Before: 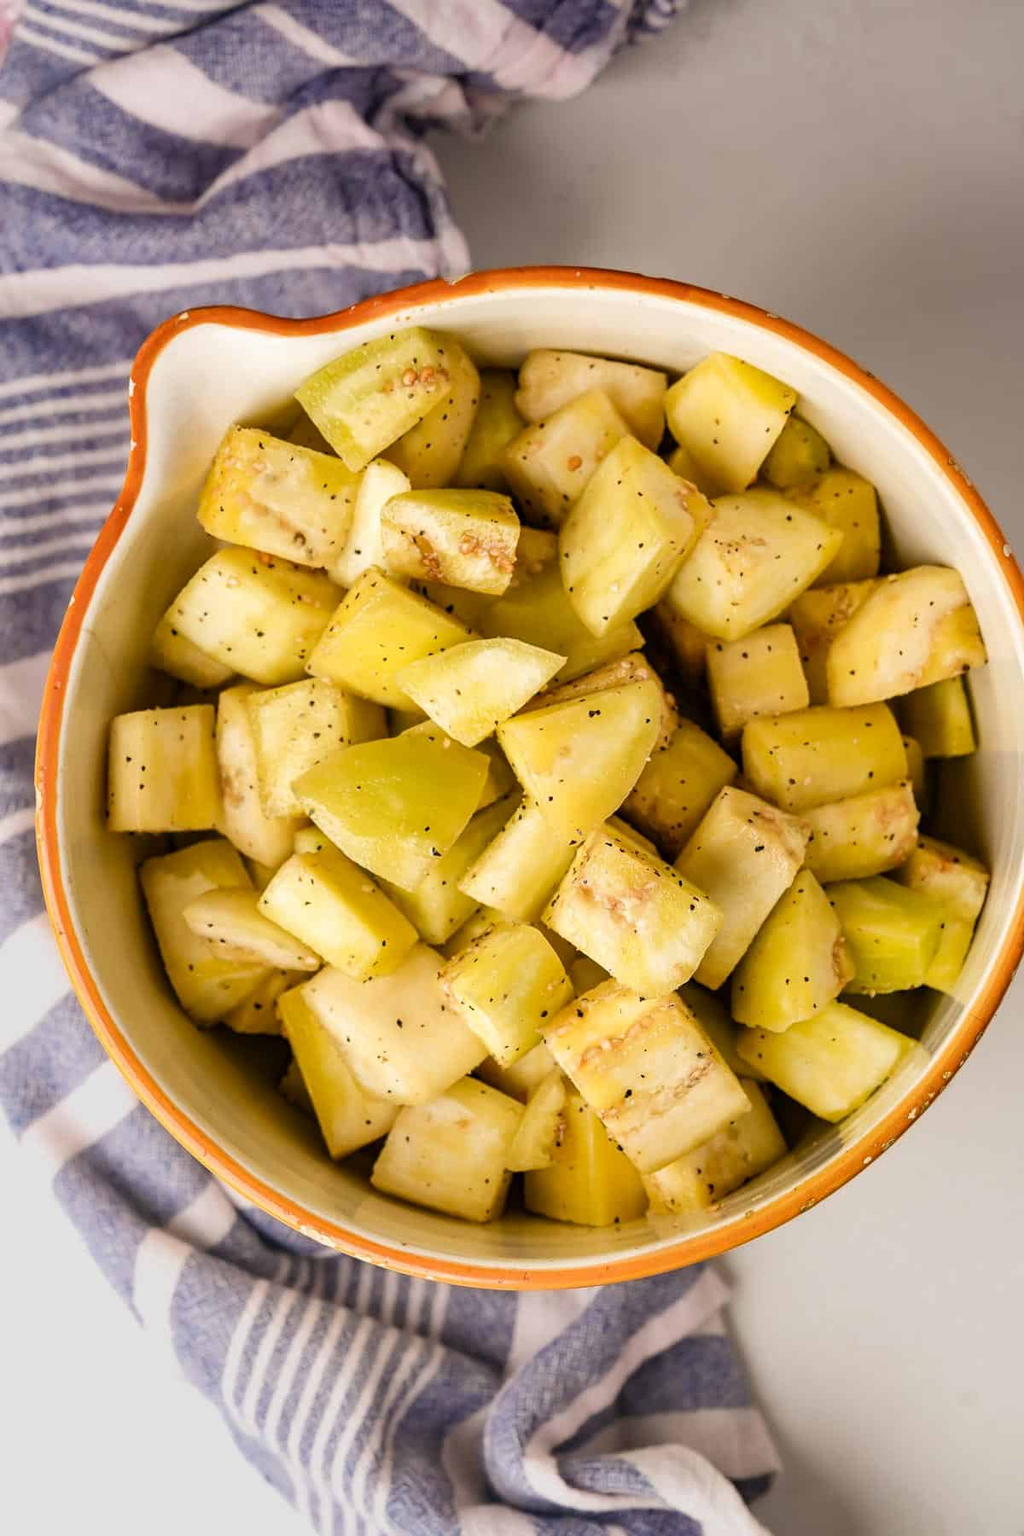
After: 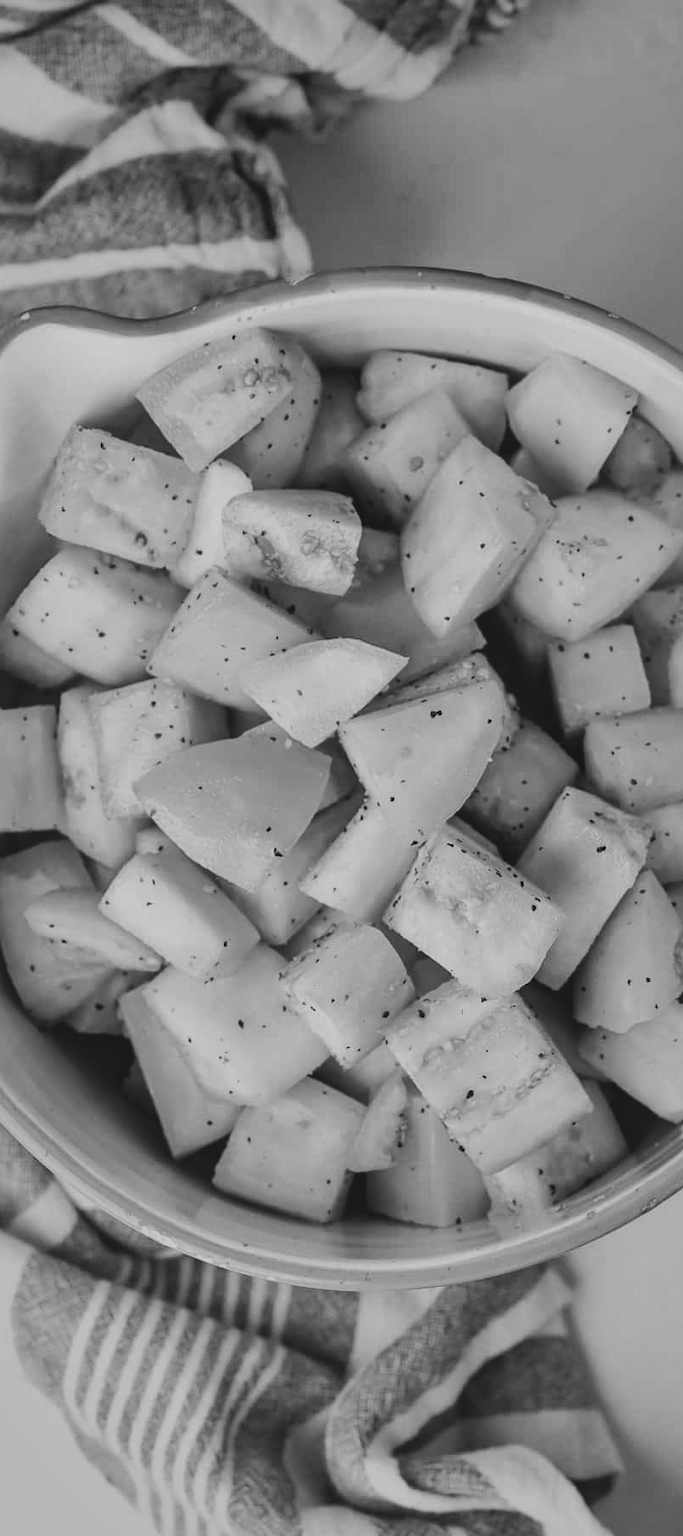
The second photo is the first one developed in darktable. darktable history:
color correction: highlights a* 2.72, highlights b* 22.8
filmic rgb: black relative exposure -7.65 EV, white relative exposure 4.56 EV, hardness 3.61, contrast 1.05
crop and rotate: left 15.546%, right 17.787%
local contrast: mode bilateral grid, contrast 20, coarseness 50, detail 144%, midtone range 0.2
exposure: black level correction -0.036, exposure -0.497 EV, compensate highlight preservation false
monochrome: on, module defaults
